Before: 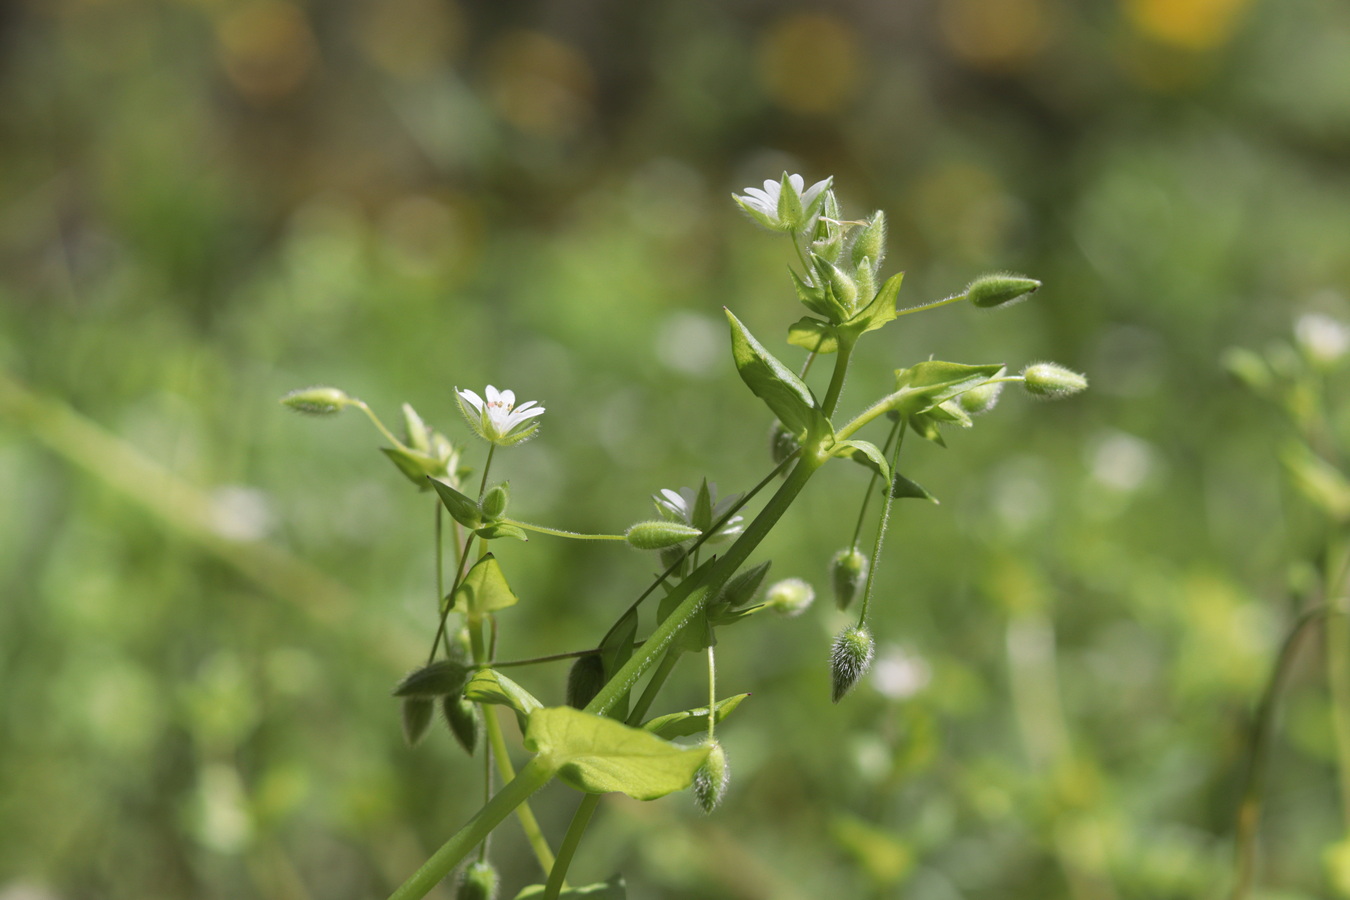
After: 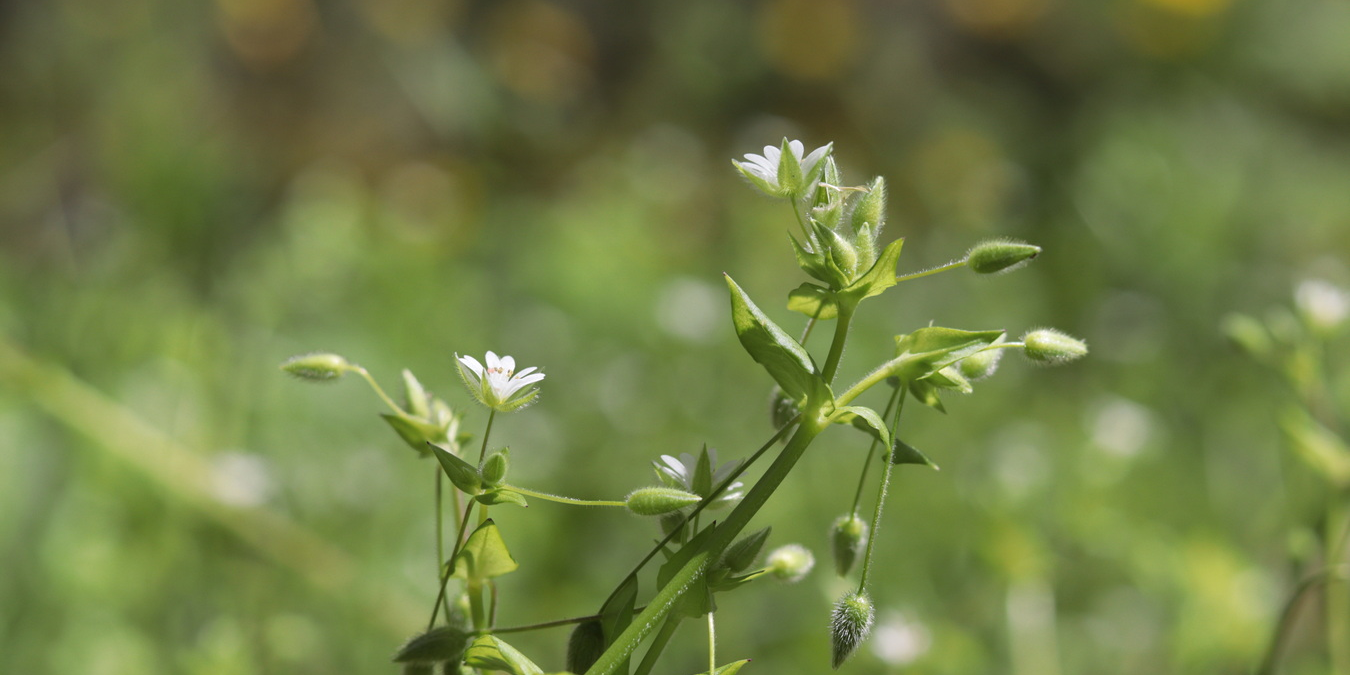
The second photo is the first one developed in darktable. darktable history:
crop: top 3.857%, bottom 21.132%
tone equalizer: -7 EV 0.13 EV, smoothing diameter 25%, edges refinement/feathering 10, preserve details guided filter
